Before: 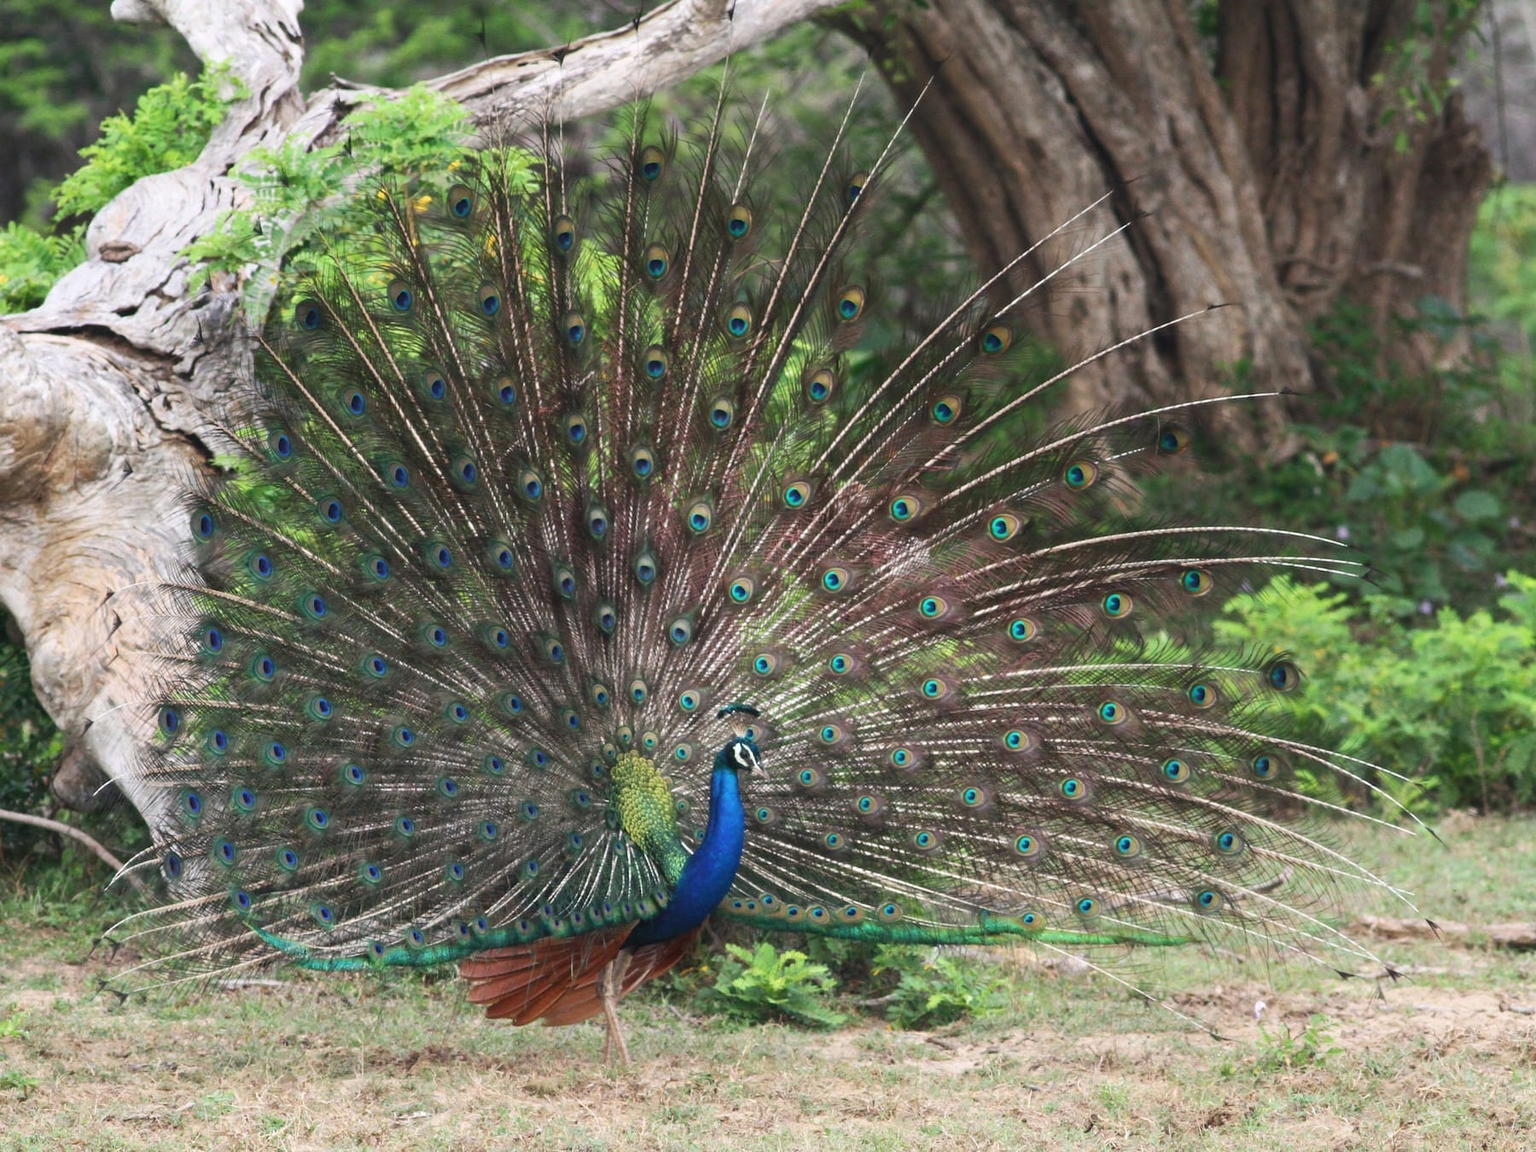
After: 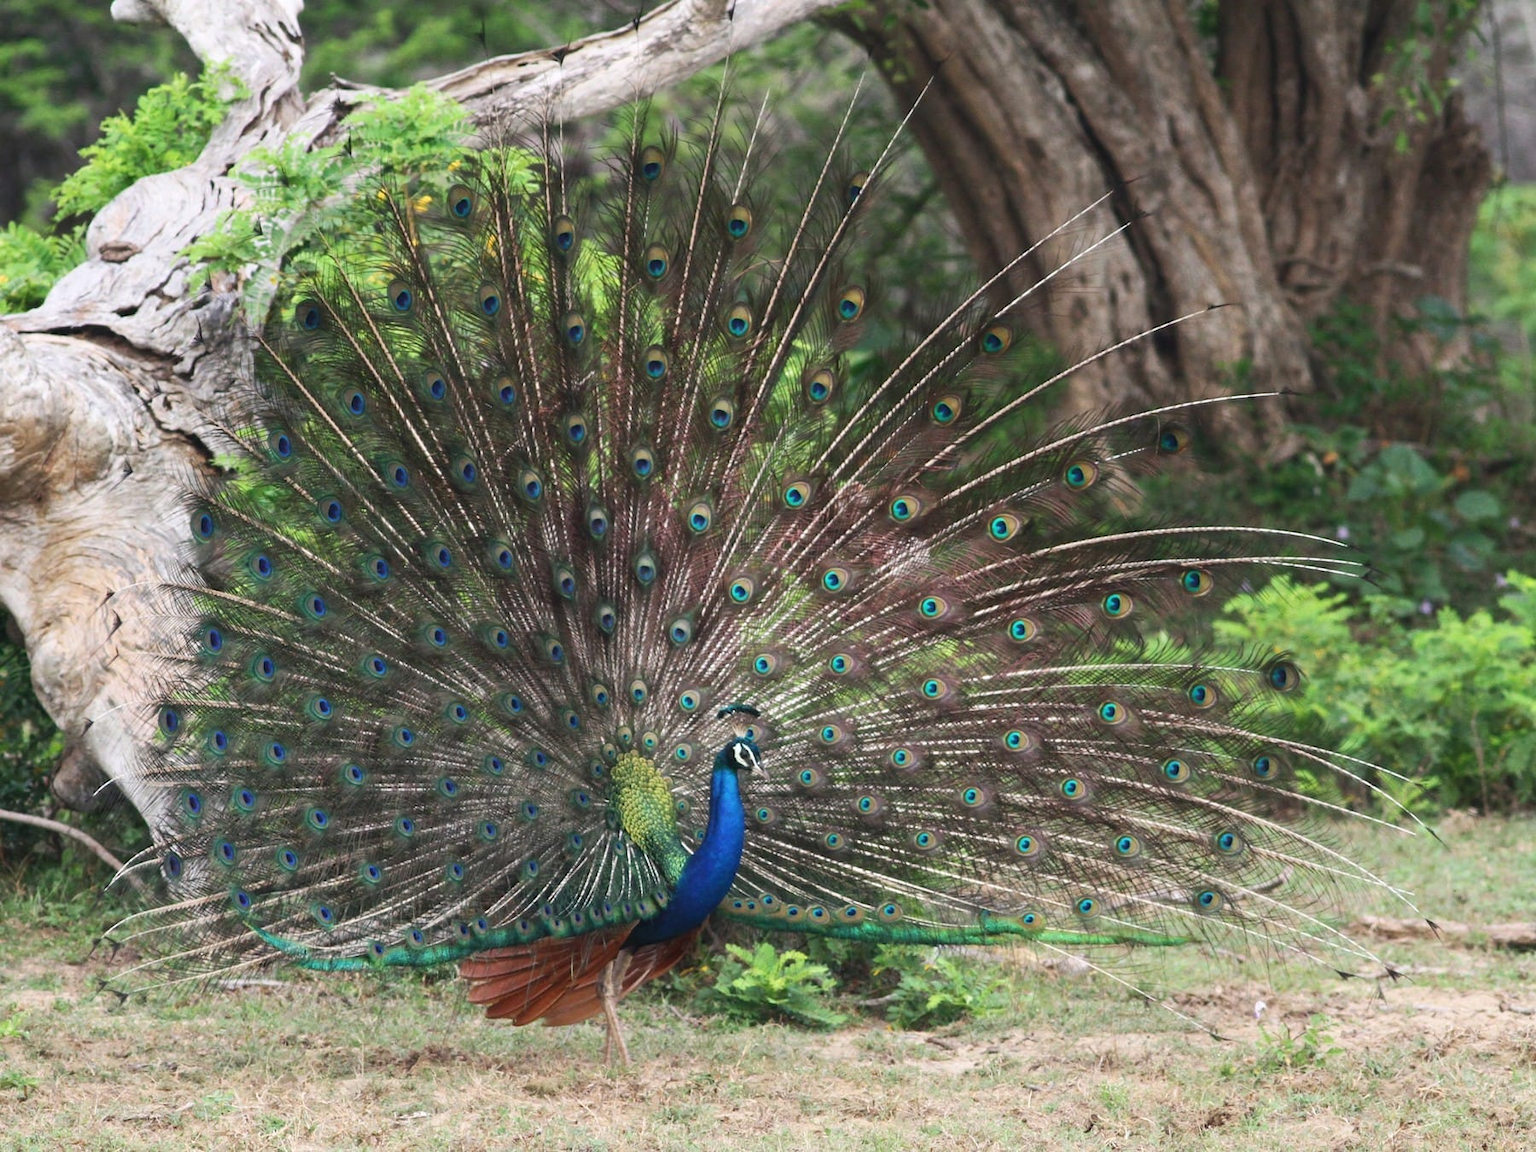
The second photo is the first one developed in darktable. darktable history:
contrast brightness saturation: contrast 0.047
